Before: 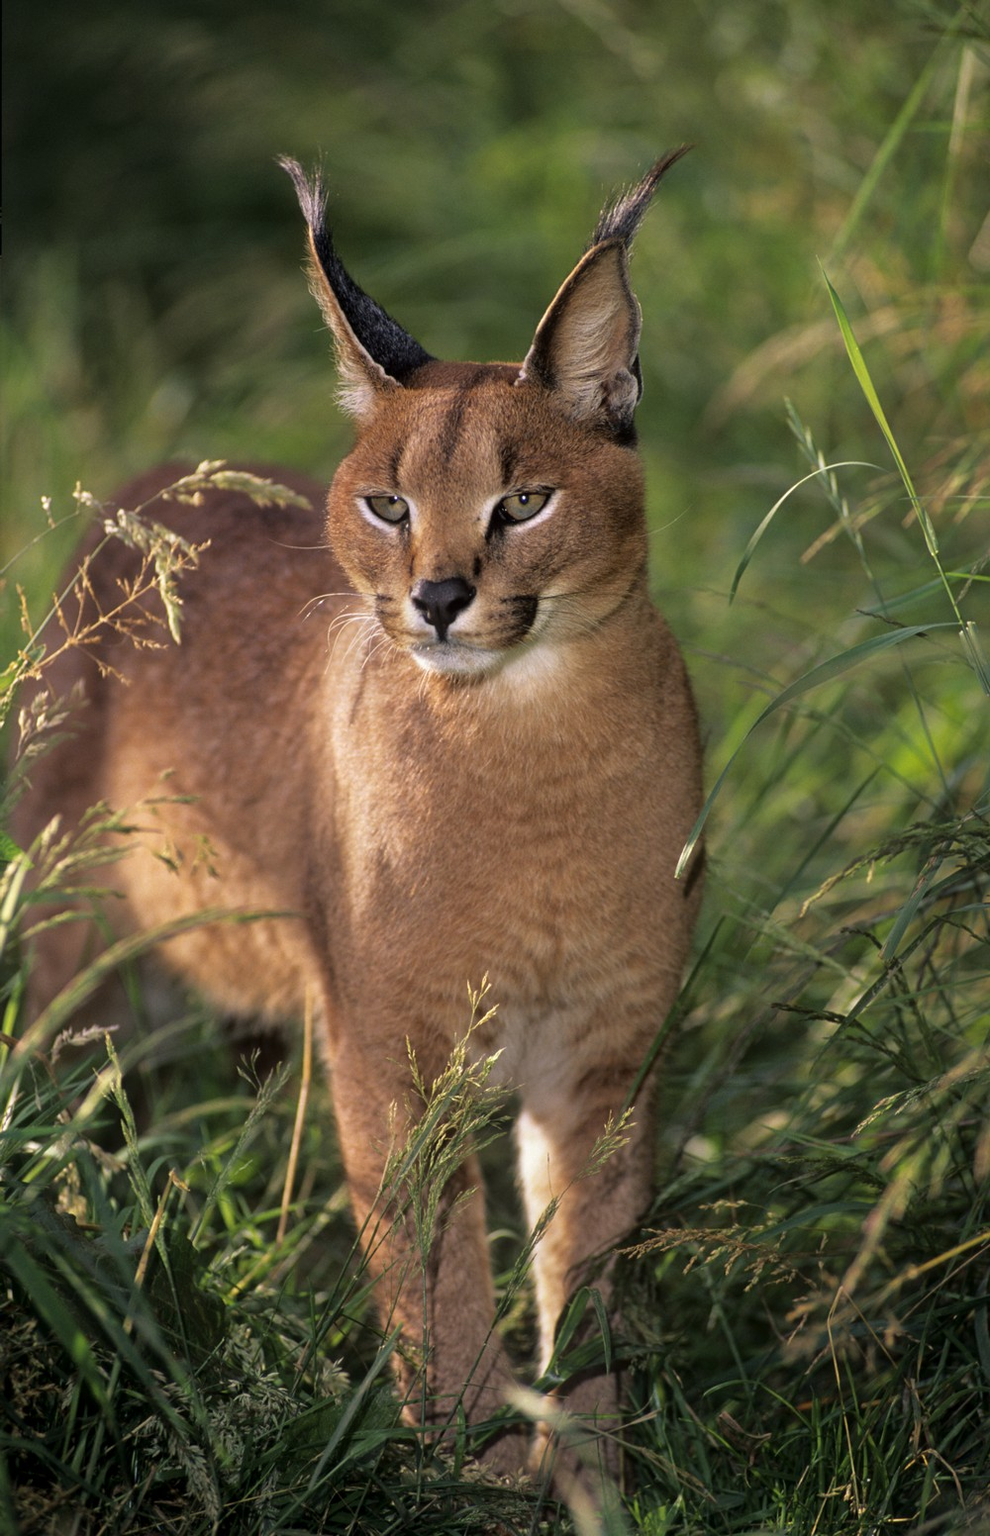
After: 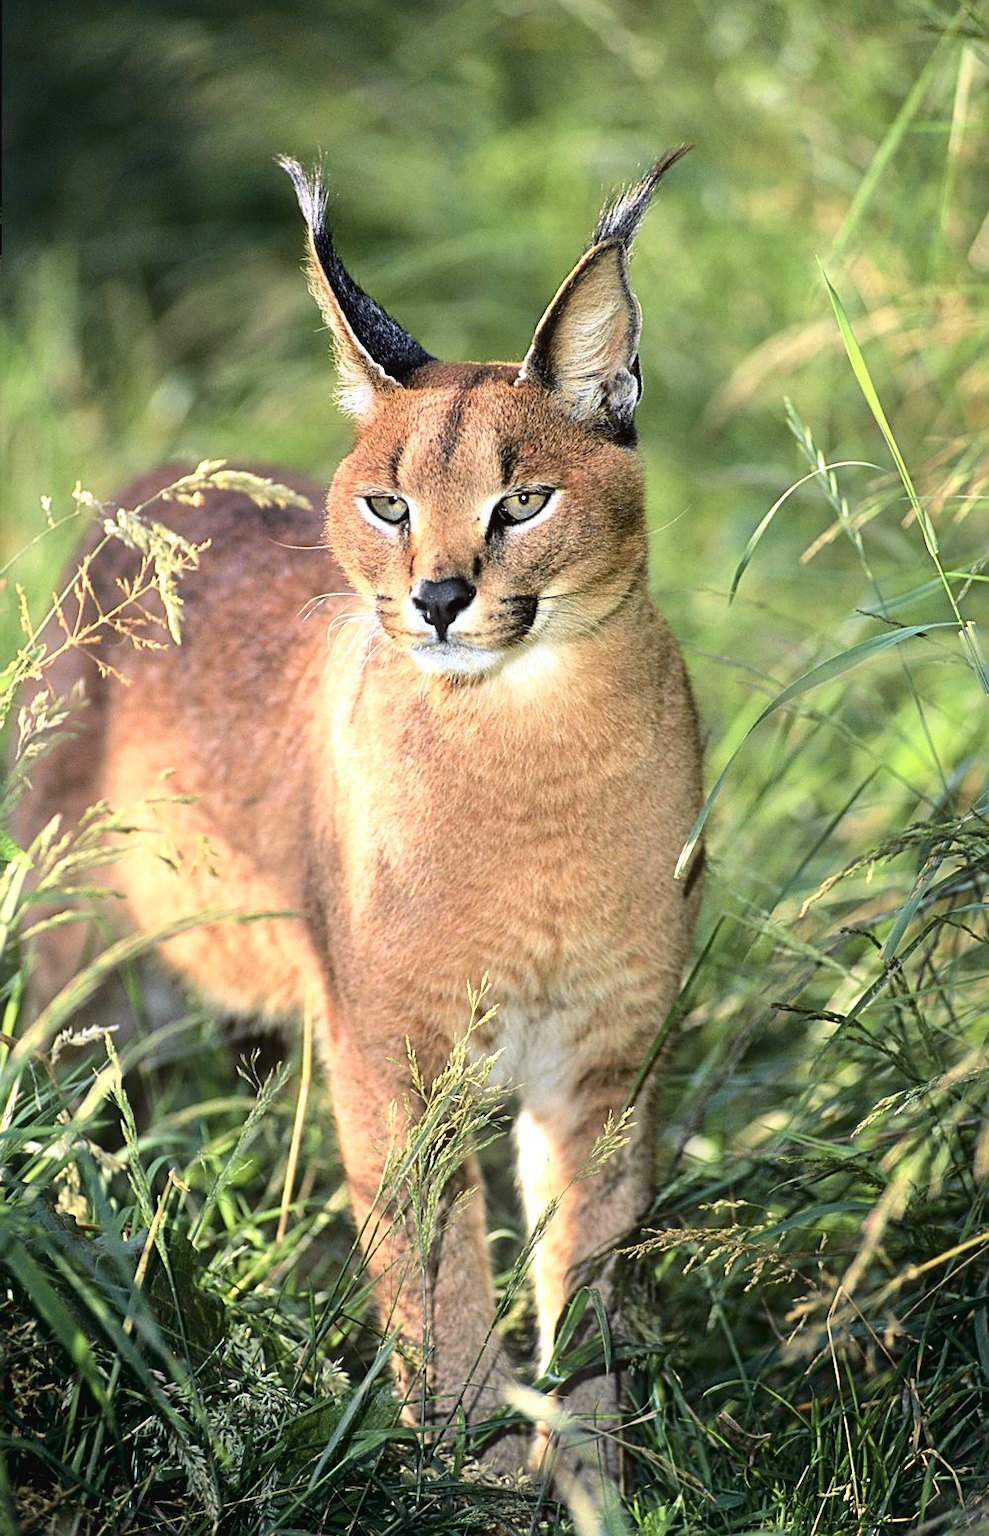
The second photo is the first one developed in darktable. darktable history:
exposure: exposure 1 EV, compensate highlight preservation false
tone curve: curves: ch0 [(0, 0.024) (0.049, 0.038) (0.176, 0.162) (0.311, 0.337) (0.416, 0.471) (0.565, 0.658) (0.817, 0.911) (1, 1)]; ch1 [(0, 0) (0.339, 0.358) (0.445, 0.439) (0.476, 0.47) (0.504, 0.504) (0.53, 0.511) (0.557, 0.558) (0.627, 0.664) (0.728, 0.786) (1, 1)]; ch2 [(0, 0) (0.327, 0.324) (0.417, 0.44) (0.46, 0.453) (0.502, 0.504) (0.526, 0.52) (0.549, 0.561) (0.619, 0.657) (0.76, 0.765) (1, 1)], color space Lab, independent channels, preserve colors none
sharpen: on, module defaults
color correction: highlights a* -4.18, highlights b* -10.63
